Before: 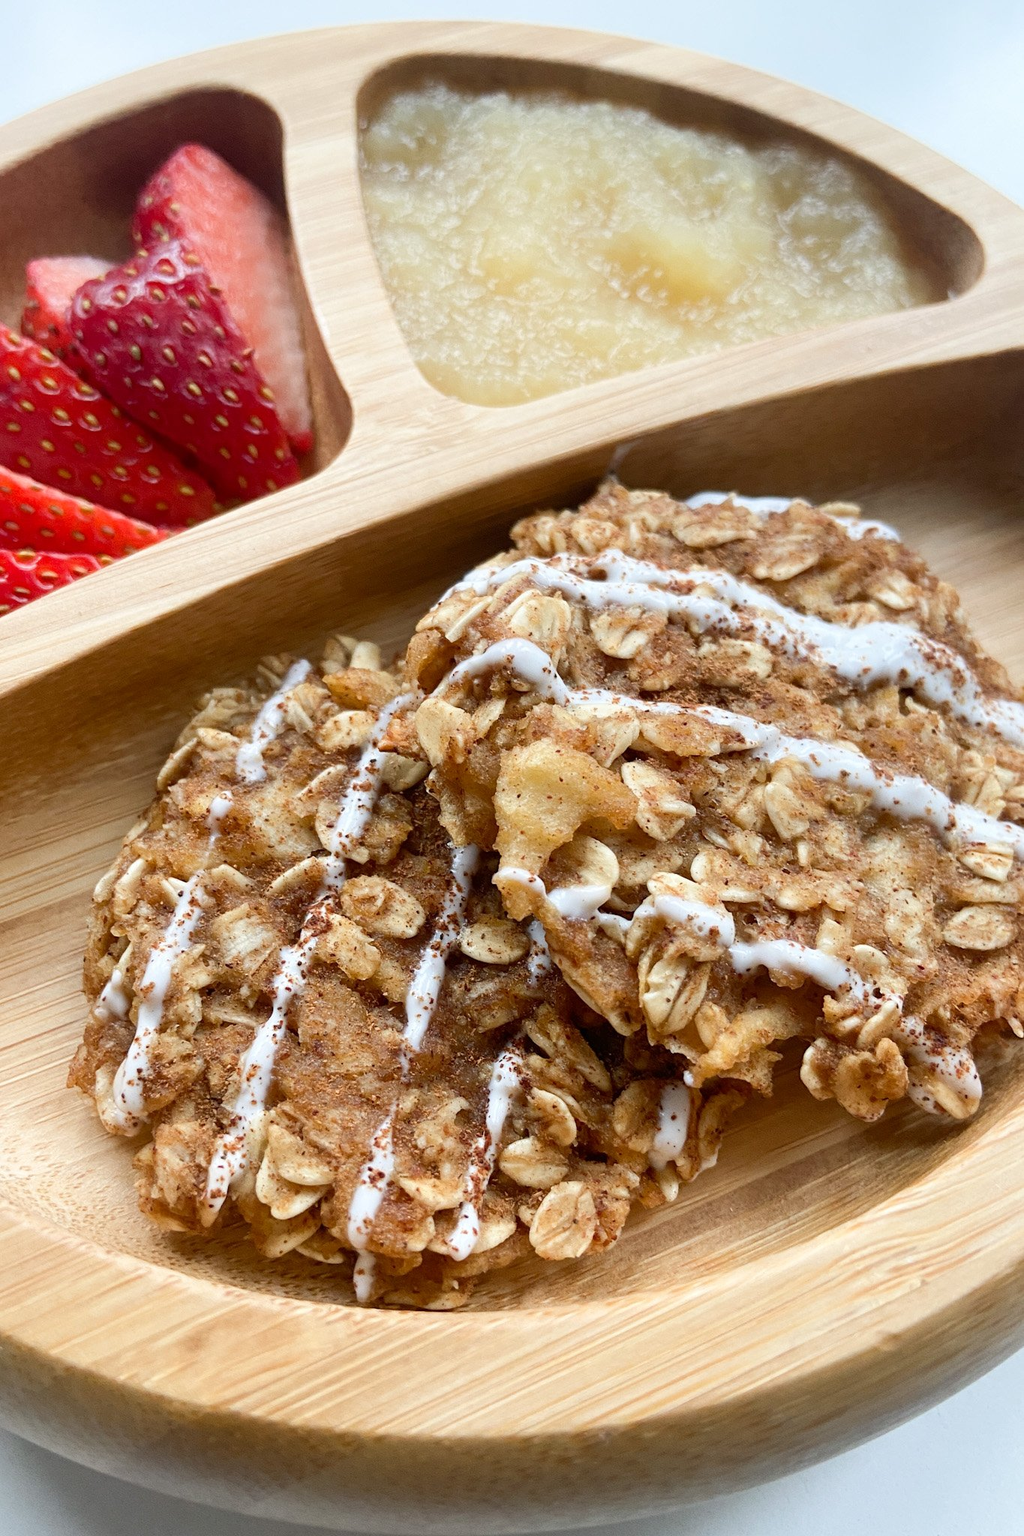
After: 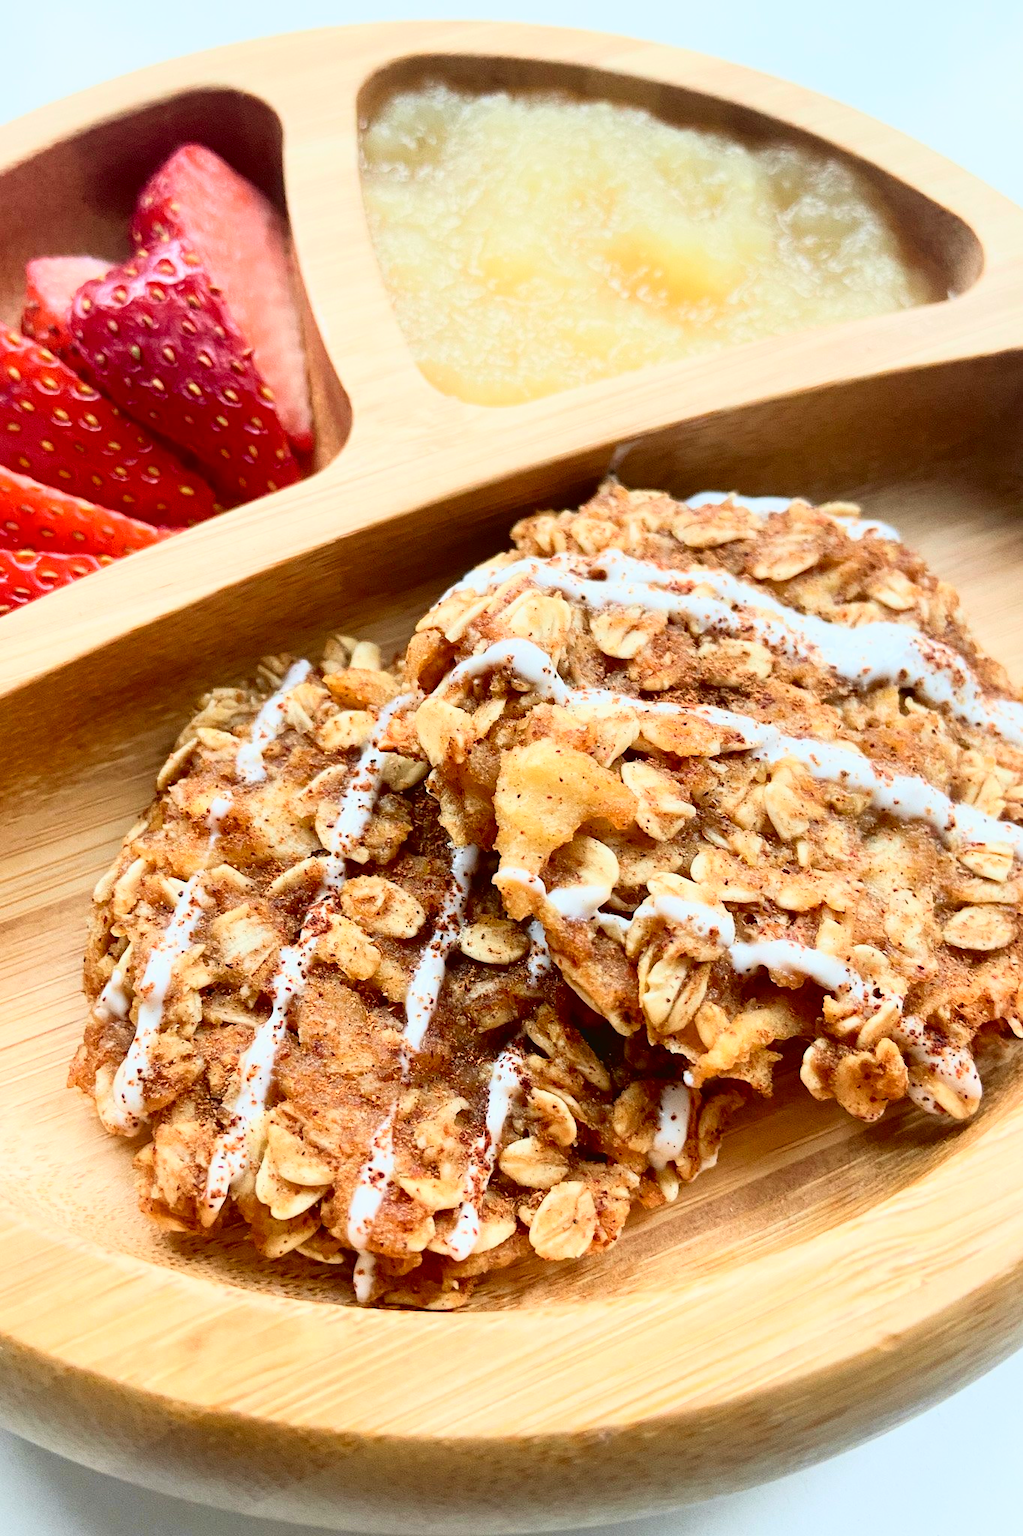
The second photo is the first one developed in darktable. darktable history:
tone curve: curves: ch0 [(0.003, 0.032) (0.037, 0.037) (0.142, 0.117) (0.279, 0.311) (0.405, 0.49) (0.526, 0.651) (0.722, 0.857) (0.875, 0.946) (1, 0.98)]; ch1 [(0, 0) (0.305, 0.325) (0.453, 0.437) (0.482, 0.473) (0.501, 0.498) (0.515, 0.523) (0.559, 0.591) (0.6, 0.659) (0.656, 0.71) (1, 1)]; ch2 [(0, 0) (0.323, 0.277) (0.424, 0.396) (0.479, 0.484) (0.499, 0.502) (0.515, 0.537) (0.564, 0.595) (0.644, 0.703) (0.742, 0.803) (1, 1)], color space Lab, independent channels, preserve colors none
